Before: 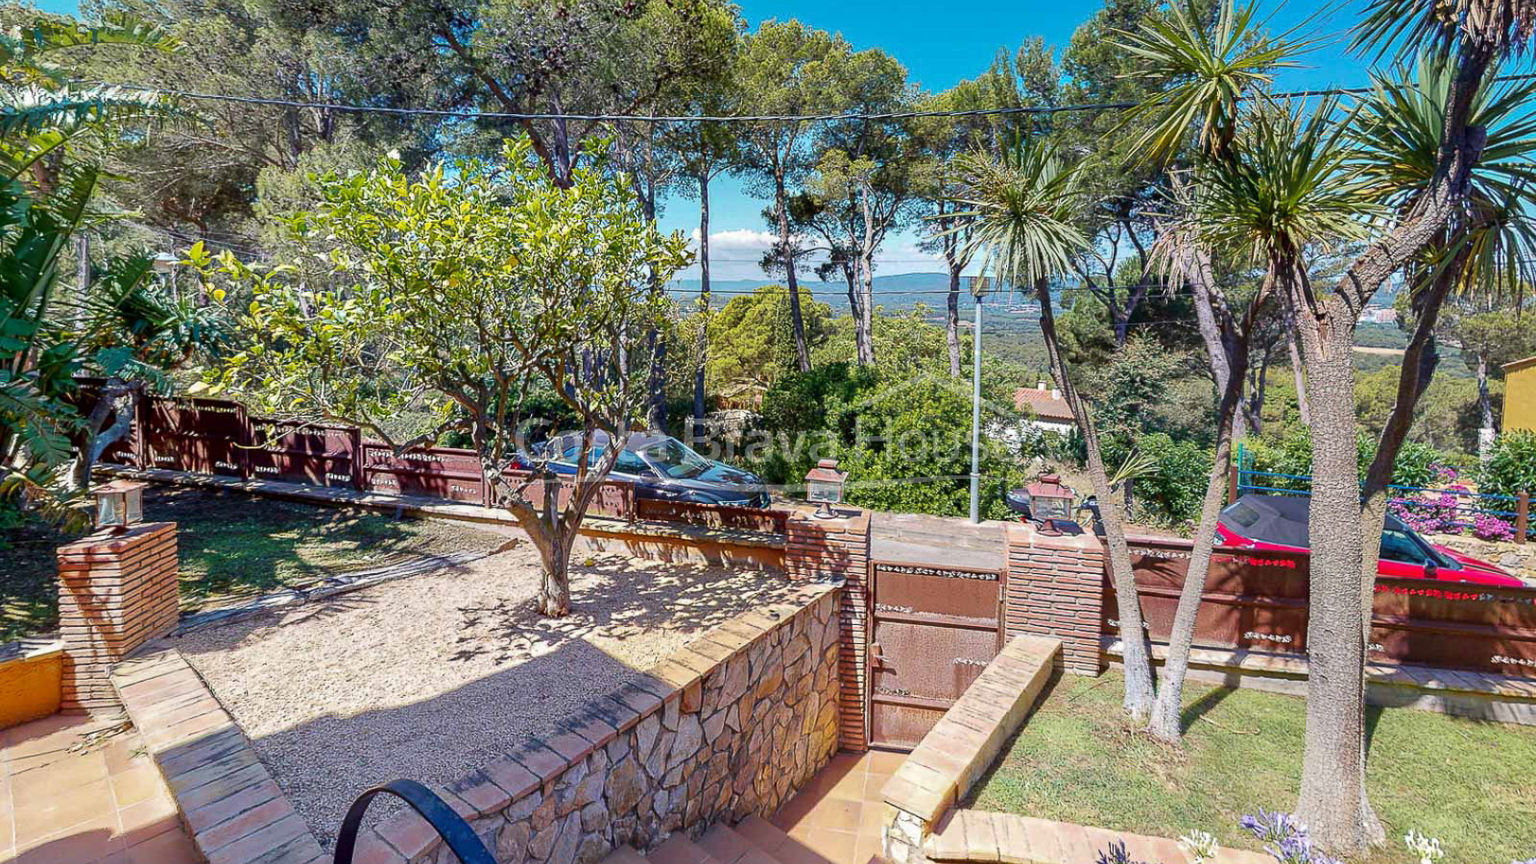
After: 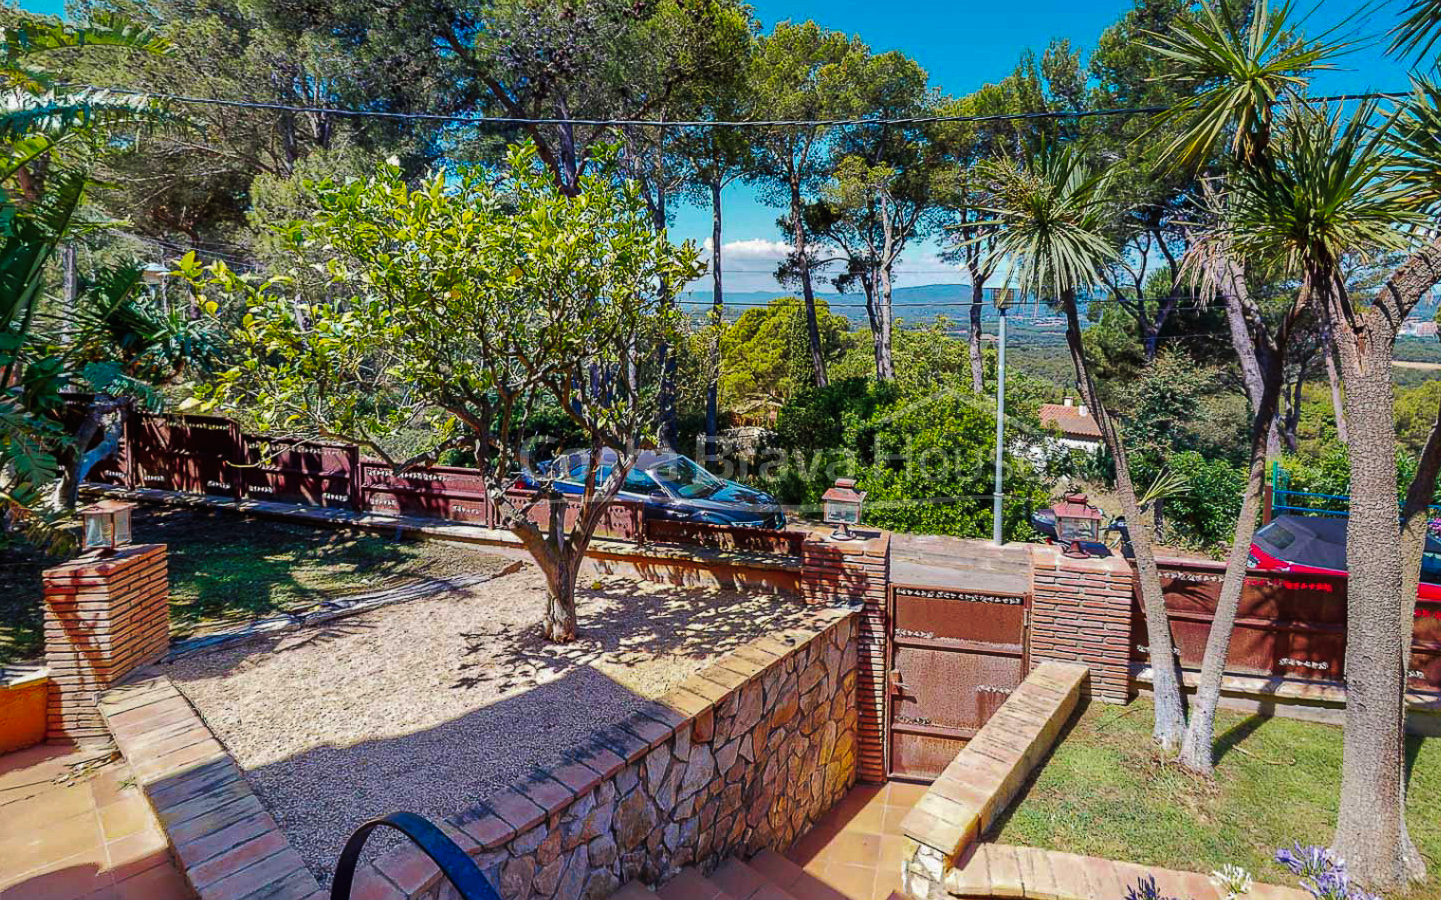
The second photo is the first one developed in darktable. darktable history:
tone curve: curves: ch0 [(0, 0) (0.003, 0.006) (0.011, 0.007) (0.025, 0.01) (0.044, 0.015) (0.069, 0.023) (0.1, 0.031) (0.136, 0.045) (0.177, 0.066) (0.224, 0.098) (0.277, 0.139) (0.335, 0.194) (0.399, 0.254) (0.468, 0.346) (0.543, 0.45) (0.623, 0.56) (0.709, 0.667) (0.801, 0.78) (0.898, 0.891) (1, 1)], preserve colors none
shadows and highlights: on, module defaults
crop and rotate: left 1.088%, right 8.807%
